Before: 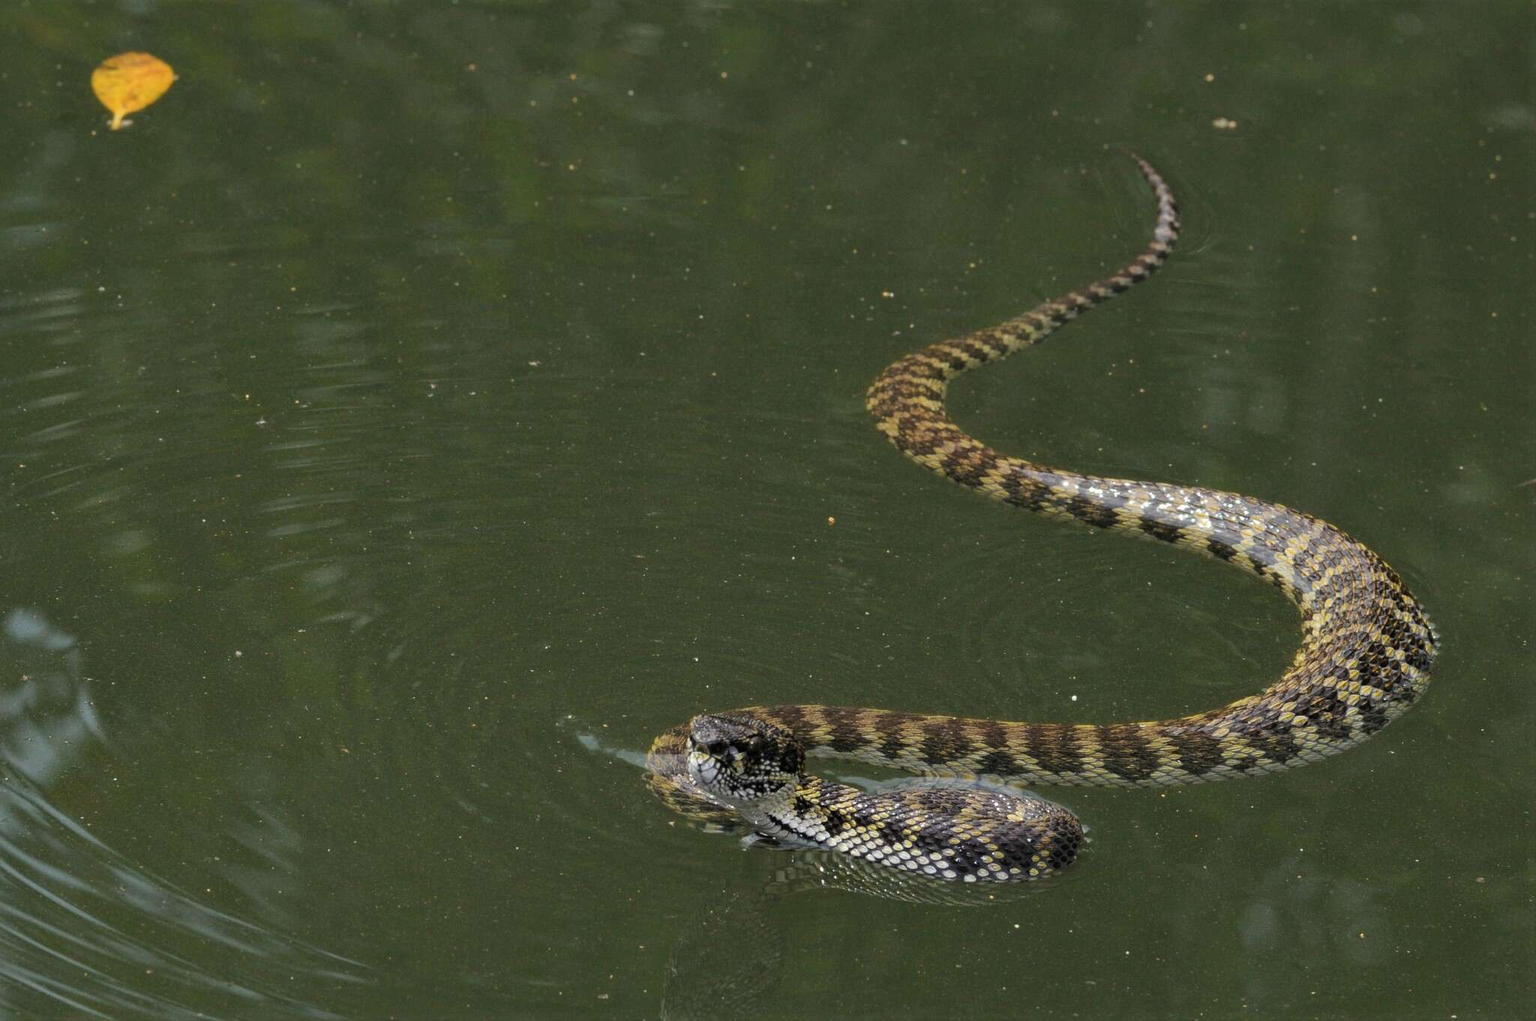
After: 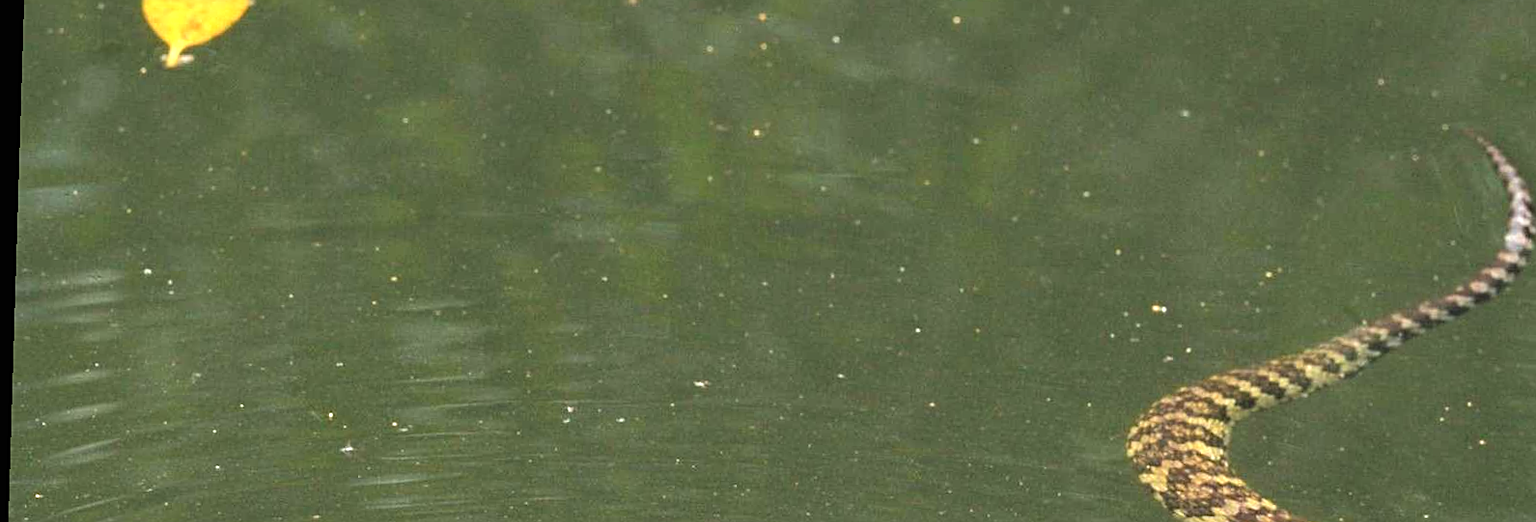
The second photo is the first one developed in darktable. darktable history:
exposure: black level correction 0, exposure 1.2 EV, compensate exposure bias true, compensate highlight preservation false
sharpen: on, module defaults
rotate and perspective: rotation 1.72°, automatic cropping off
crop: left 0.579%, top 7.627%, right 23.167%, bottom 54.275%
